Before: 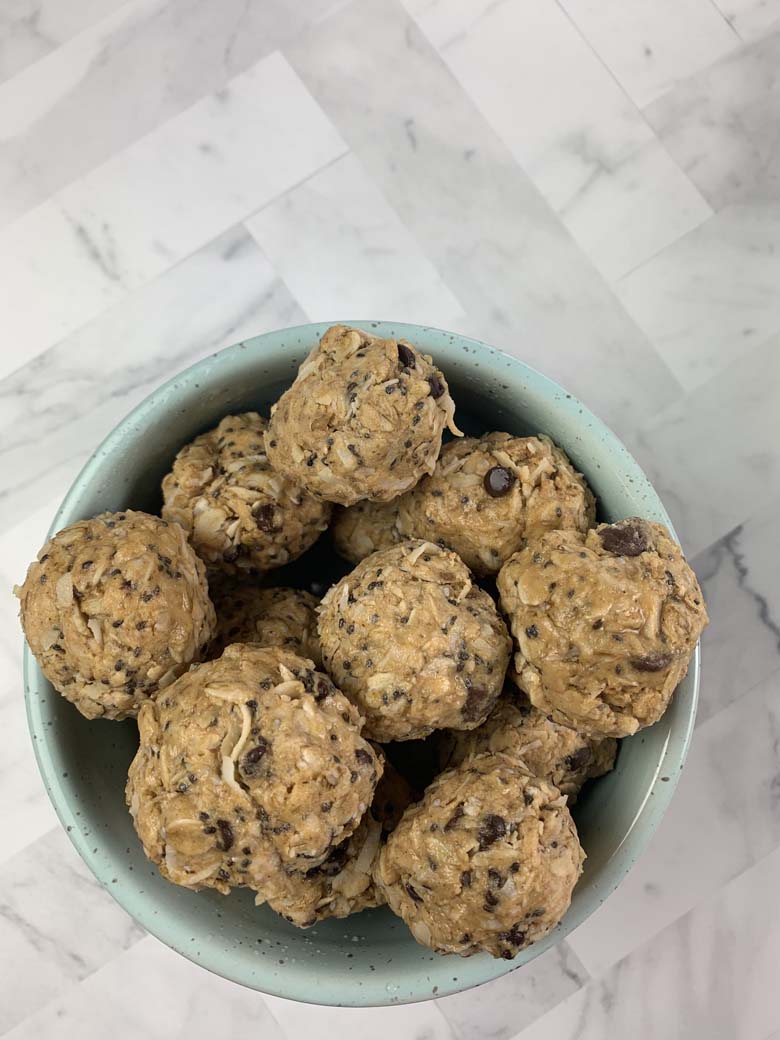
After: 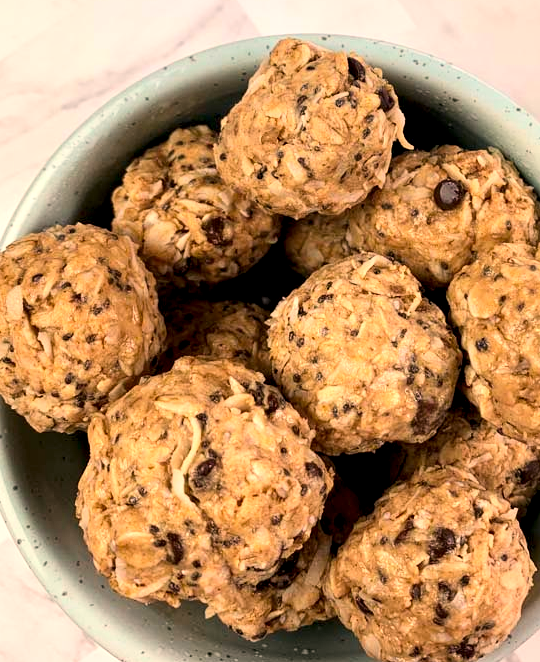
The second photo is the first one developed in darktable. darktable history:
white balance: red 1.127, blue 0.943
local contrast: highlights 123%, shadows 126%, detail 140%, midtone range 0.254
contrast brightness saturation: contrast 0.2, brightness 0.15, saturation 0.14
crop: left 6.488%, top 27.668%, right 24.183%, bottom 8.656%
